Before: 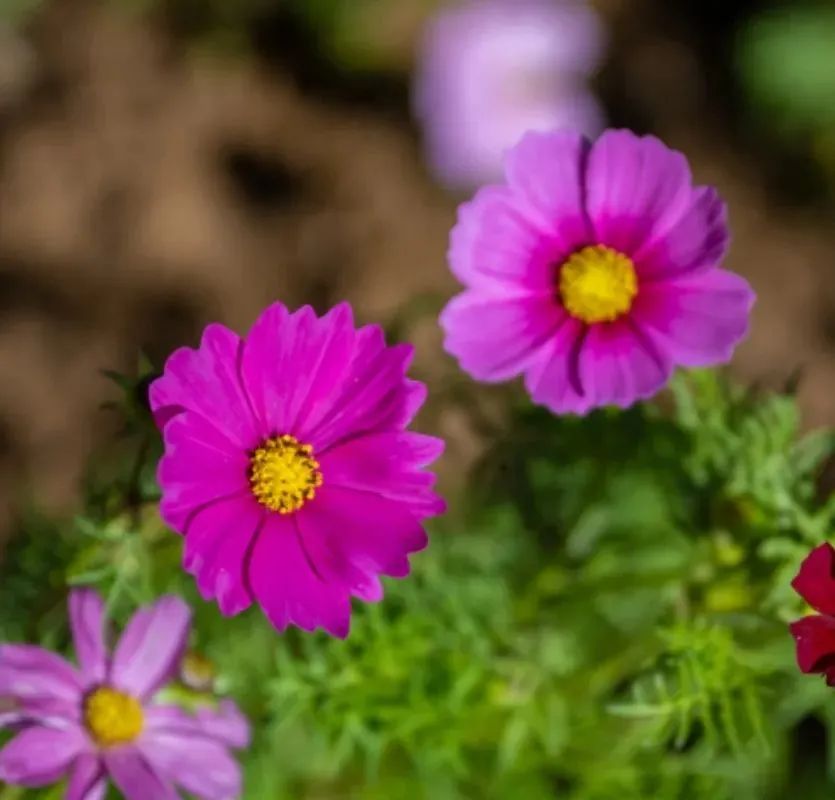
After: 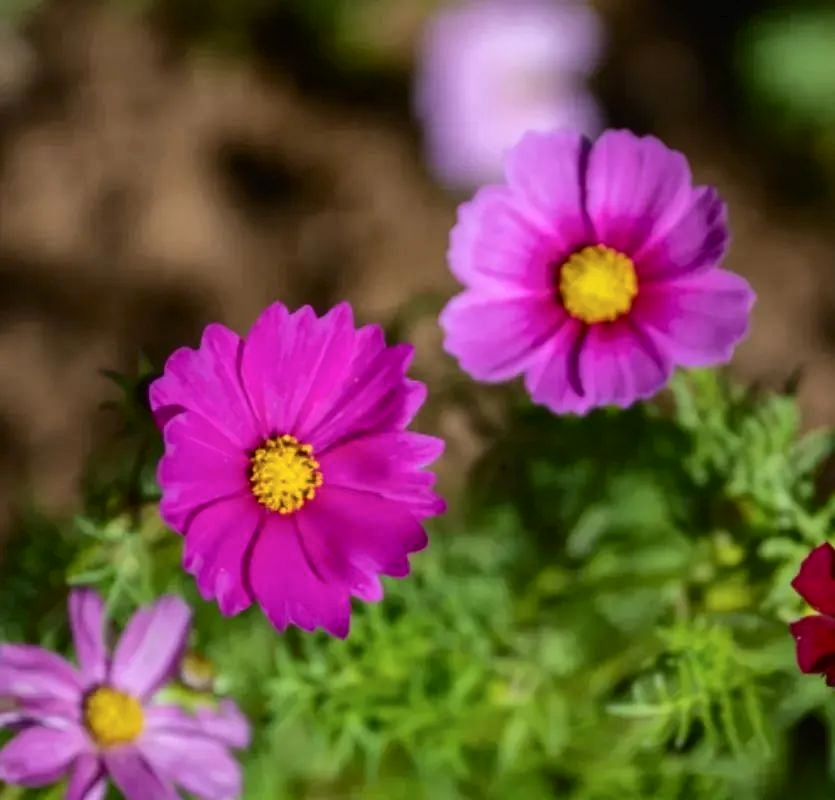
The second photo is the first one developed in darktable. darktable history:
tone curve: curves: ch0 [(0, 0) (0.003, 0.018) (0.011, 0.019) (0.025, 0.024) (0.044, 0.037) (0.069, 0.053) (0.1, 0.075) (0.136, 0.105) (0.177, 0.136) (0.224, 0.179) (0.277, 0.244) (0.335, 0.319) (0.399, 0.4) (0.468, 0.495) (0.543, 0.58) (0.623, 0.671) (0.709, 0.757) (0.801, 0.838) (0.898, 0.913) (1, 1)], color space Lab, independent channels, preserve colors none
